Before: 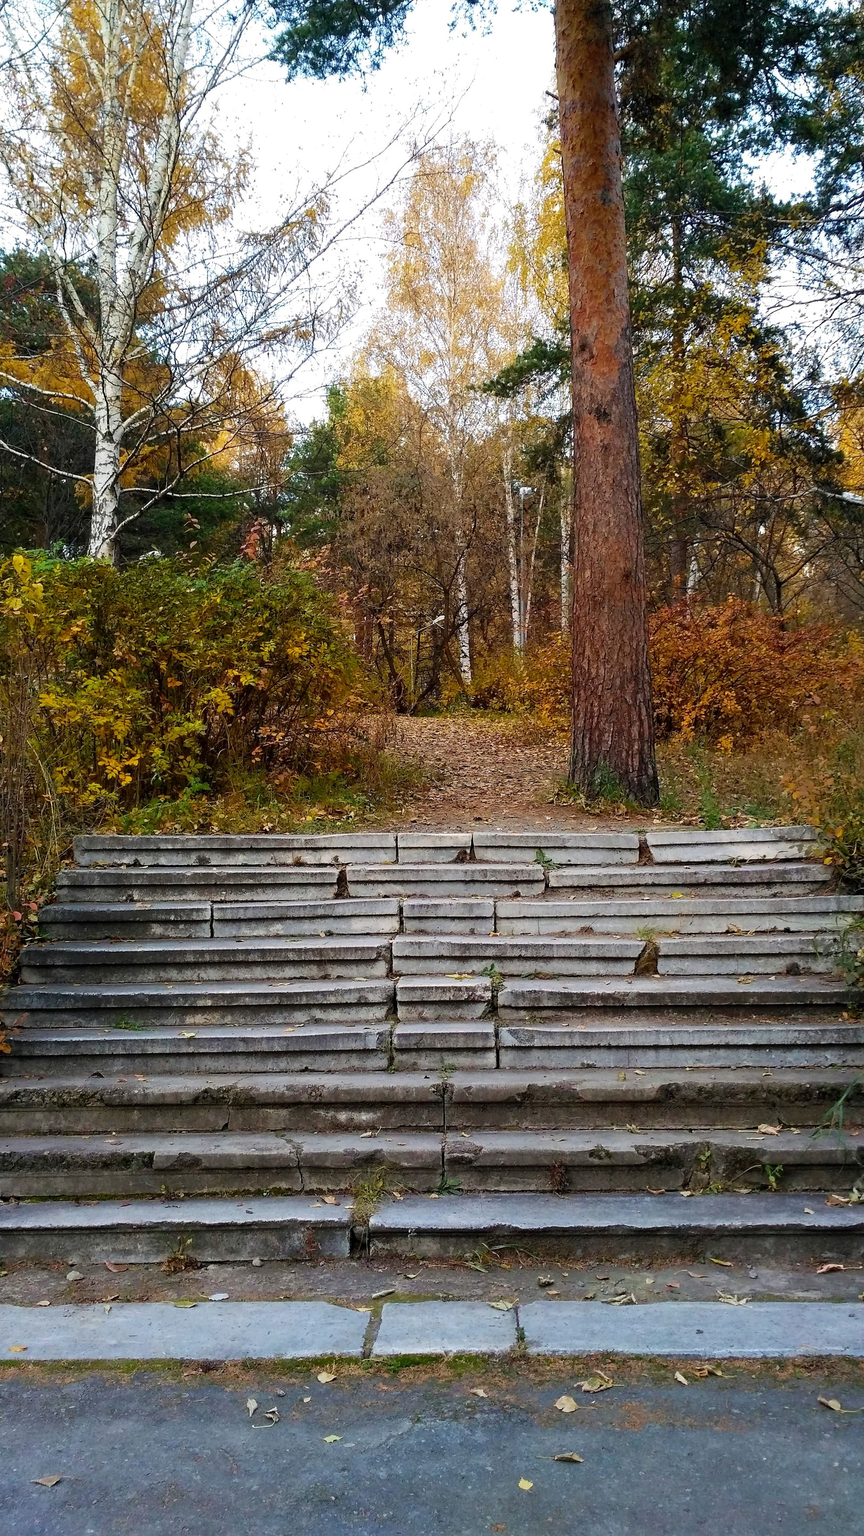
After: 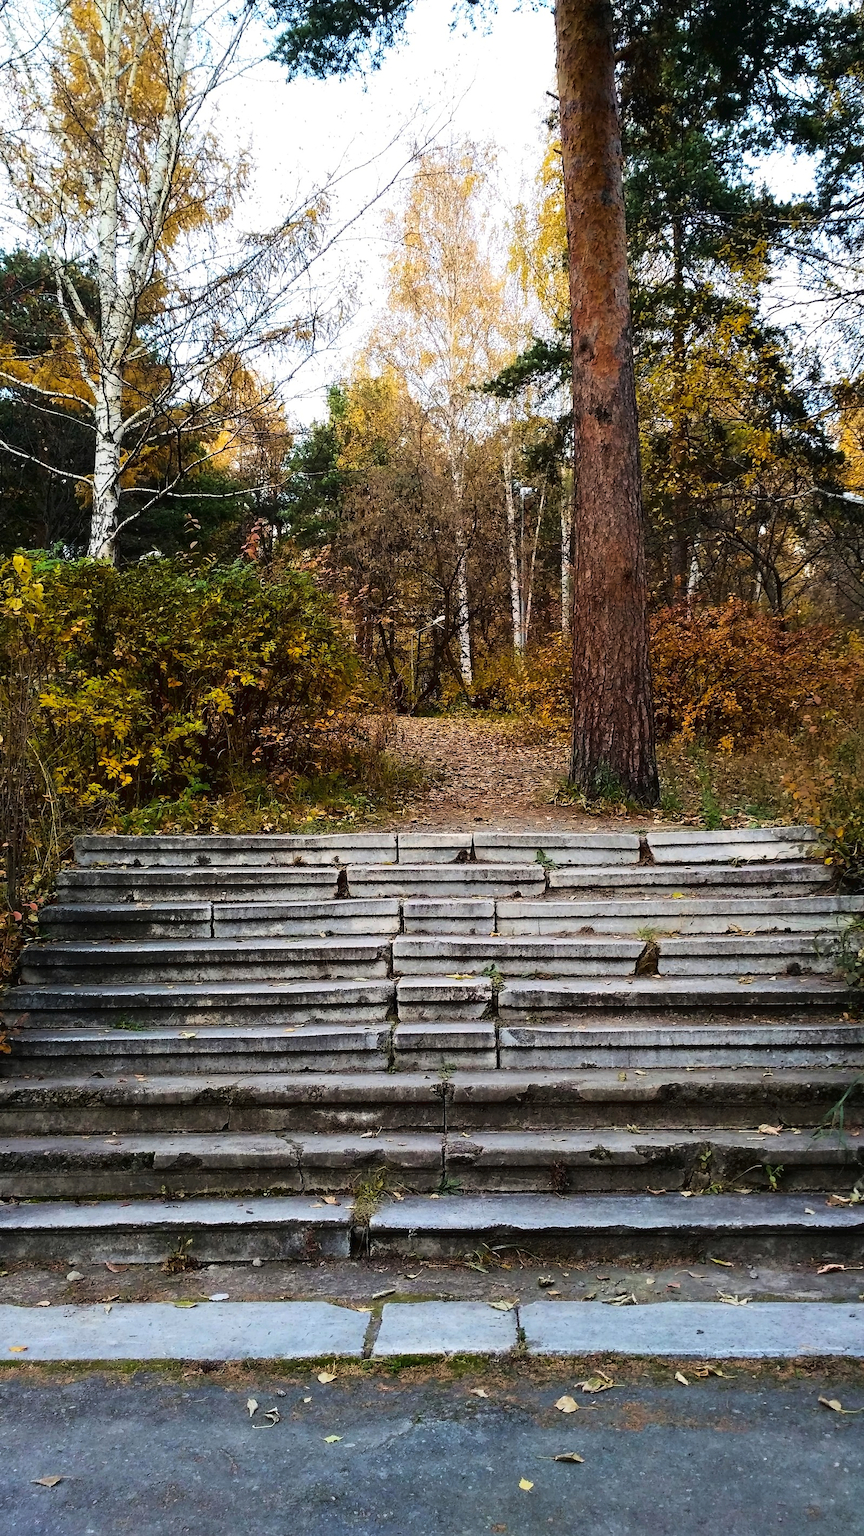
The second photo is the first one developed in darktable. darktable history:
tone curve: curves: ch0 [(0, 0) (0.003, 0.025) (0.011, 0.025) (0.025, 0.025) (0.044, 0.026) (0.069, 0.033) (0.1, 0.053) (0.136, 0.078) (0.177, 0.108) (0.224, 0.153) (0.277, 0.213) (0.335, 0.286) (0.399, 0.372) (0.468, 0.467) (0.543, 0.565) (0.623, 0.675) (0.709, 0.775) (0.801, 0.863) (0.898, 0.936) (1, 1)], color space Lab, linked channels, preserve colors none
